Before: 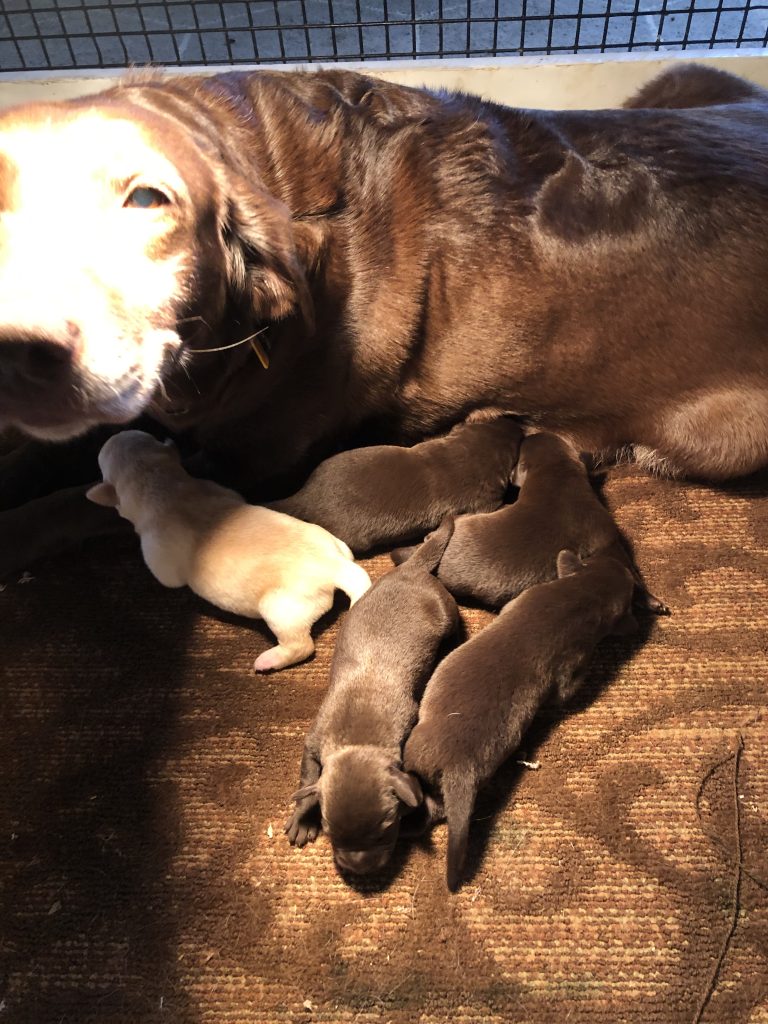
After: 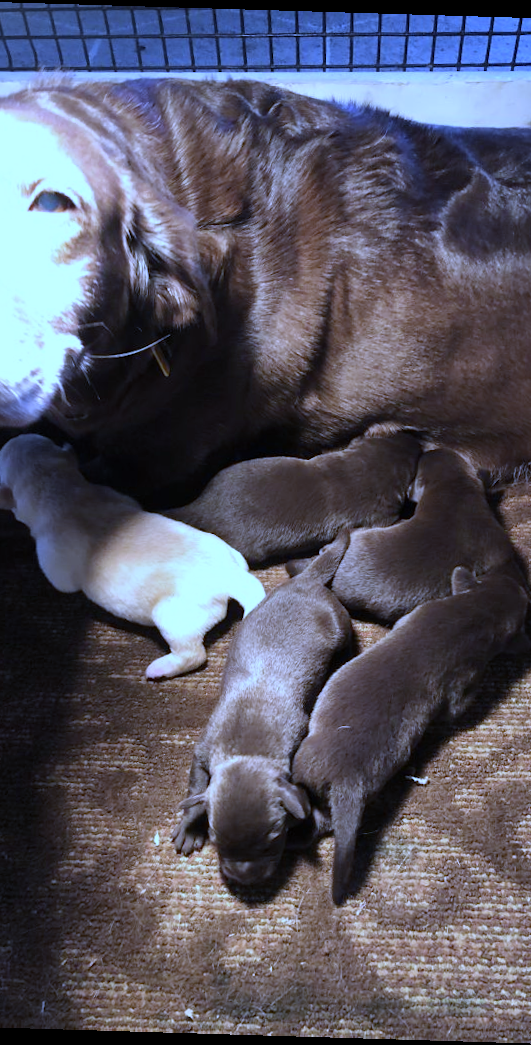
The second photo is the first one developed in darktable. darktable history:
crop and rotate: left 15.055%, right 18.278%
rotate and perspective: rotation 1.72°, automatic cropping off
white balance: red 0.766, blue 1.537
